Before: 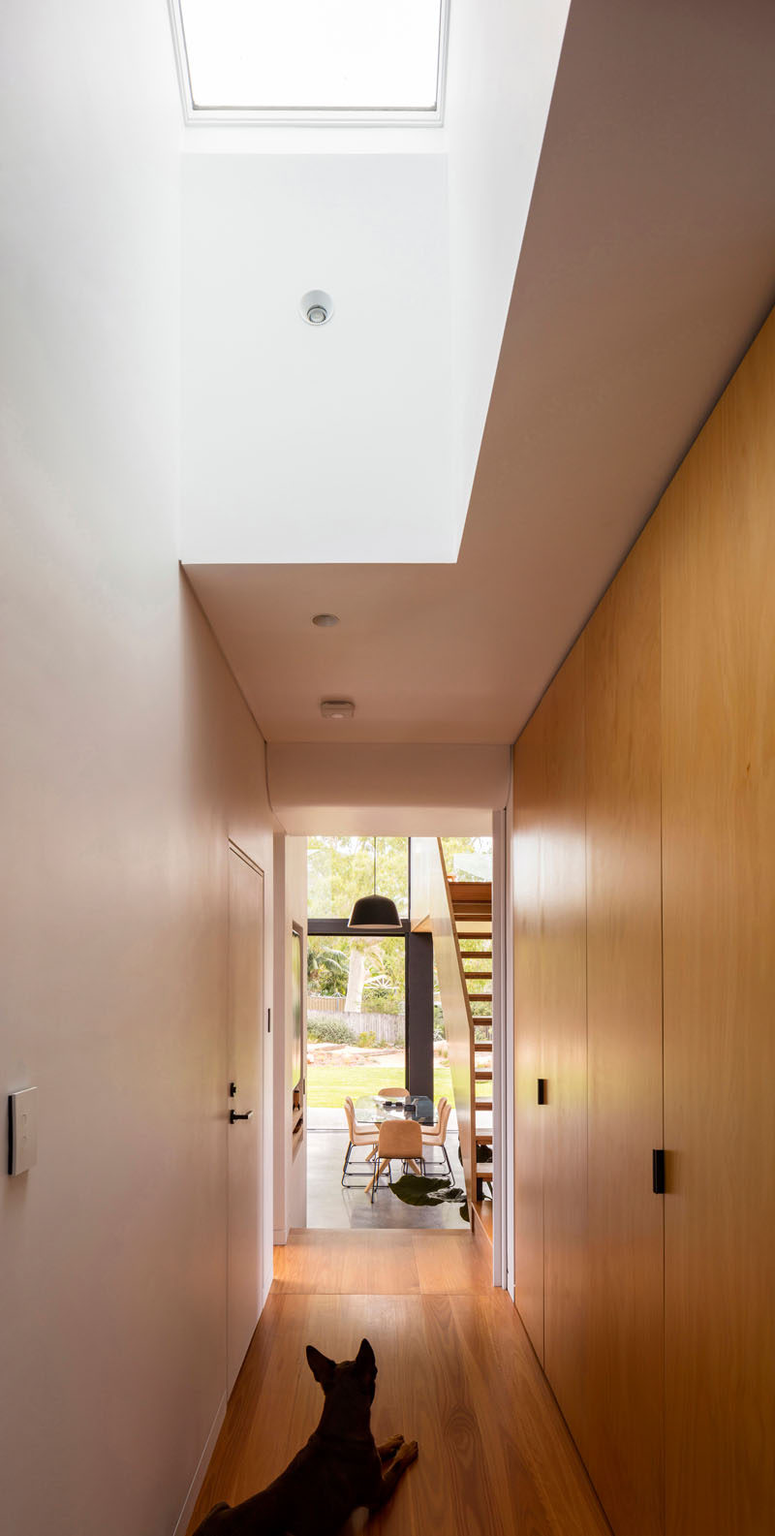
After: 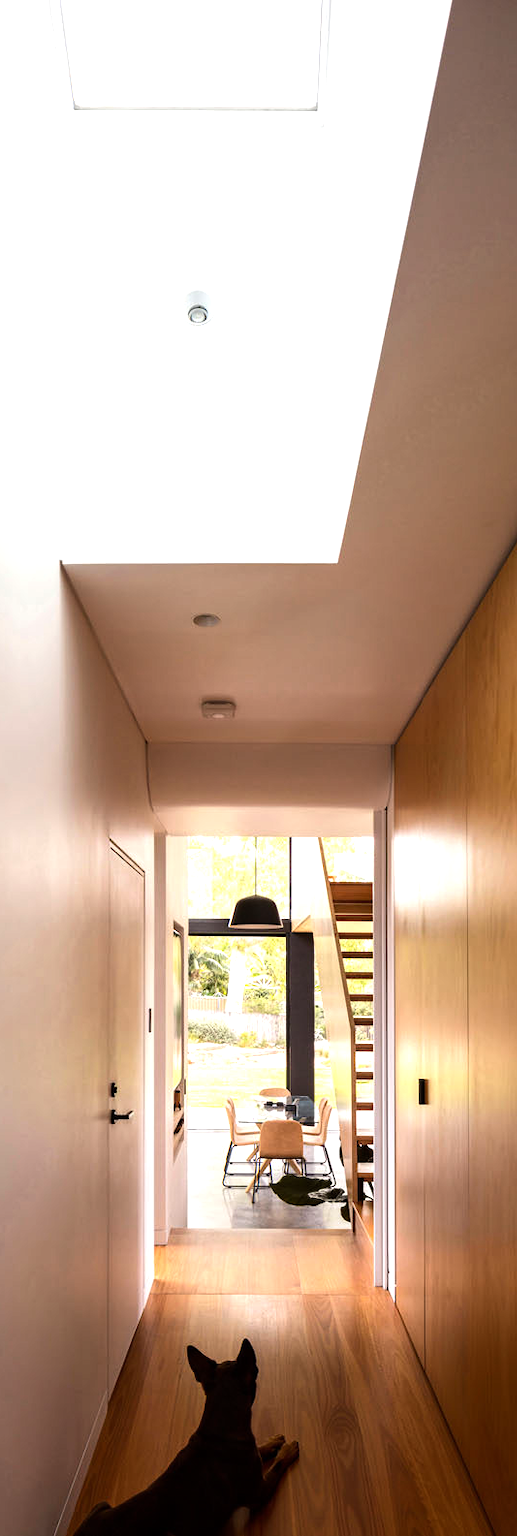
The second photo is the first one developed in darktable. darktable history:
crop: left 15.382%, right 17.772%
tone equalizer: -8 EV -0.781 EV, -7 EV -0.669 EV, -6 EV -0.607 EV, -5 EV -0.375 EV, -3 EV 0.379 EV, -2 EV 0.6 EV, -1 EV 0.689 EV, +0 EV 0.741 EV, edges refinement/feathering 500, mask exposure compensation -1.57 EV, preserve details no
